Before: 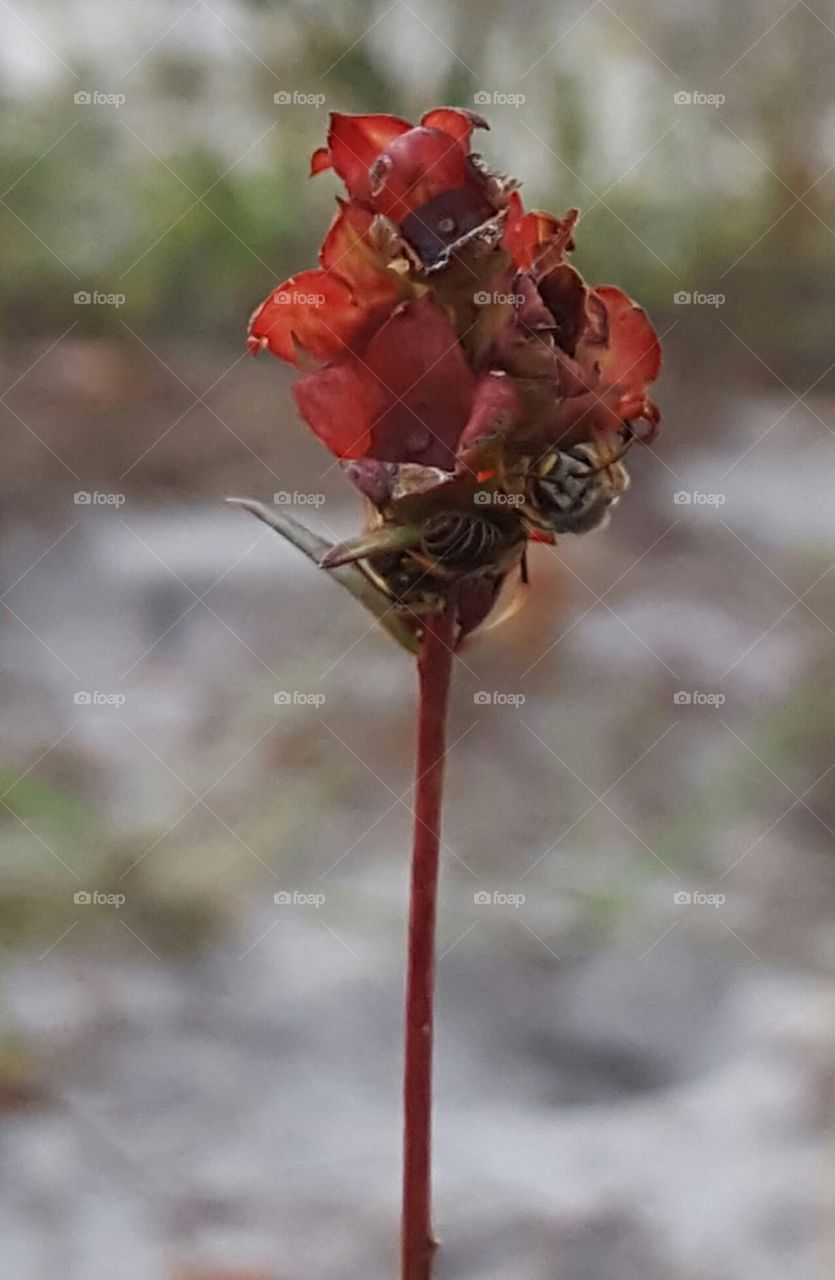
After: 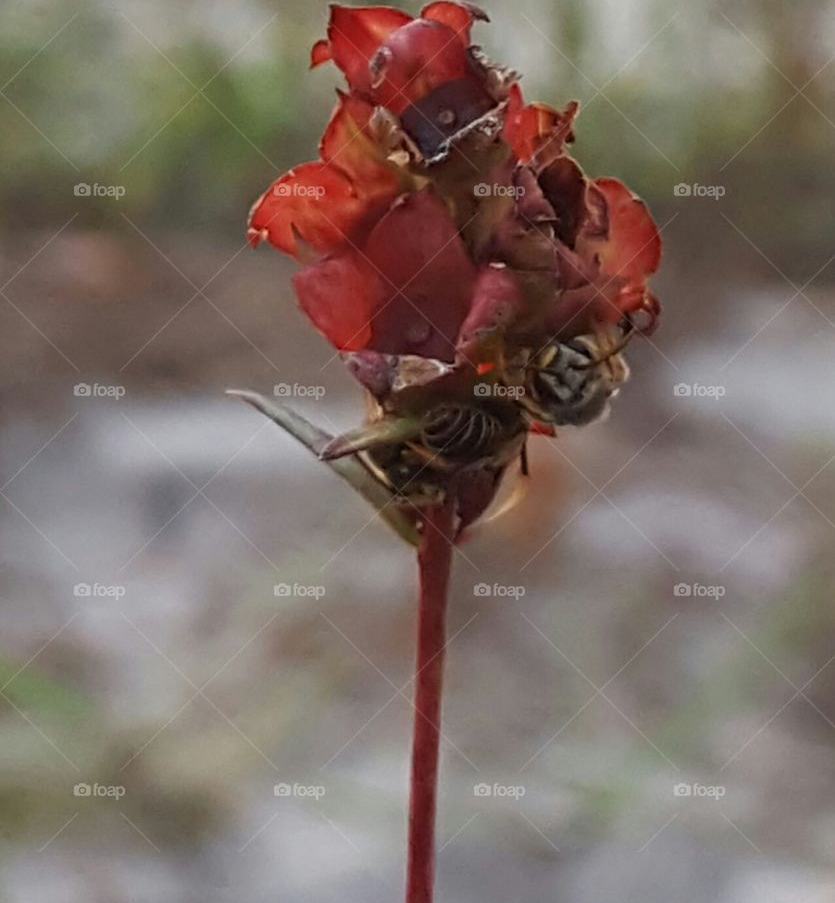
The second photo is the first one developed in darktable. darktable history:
crop and rotate: top 8.506%, bottom 20.941%
